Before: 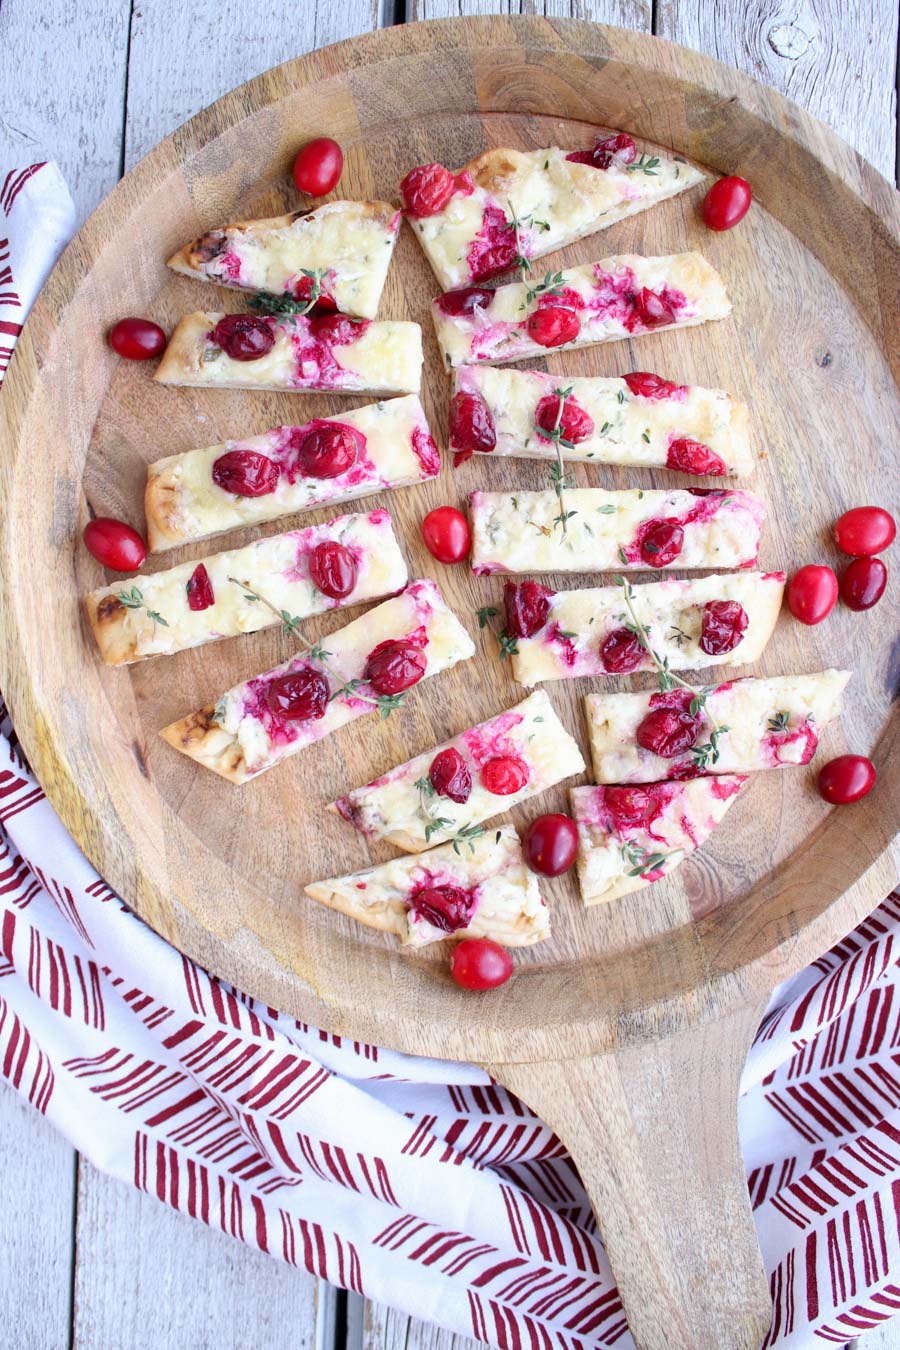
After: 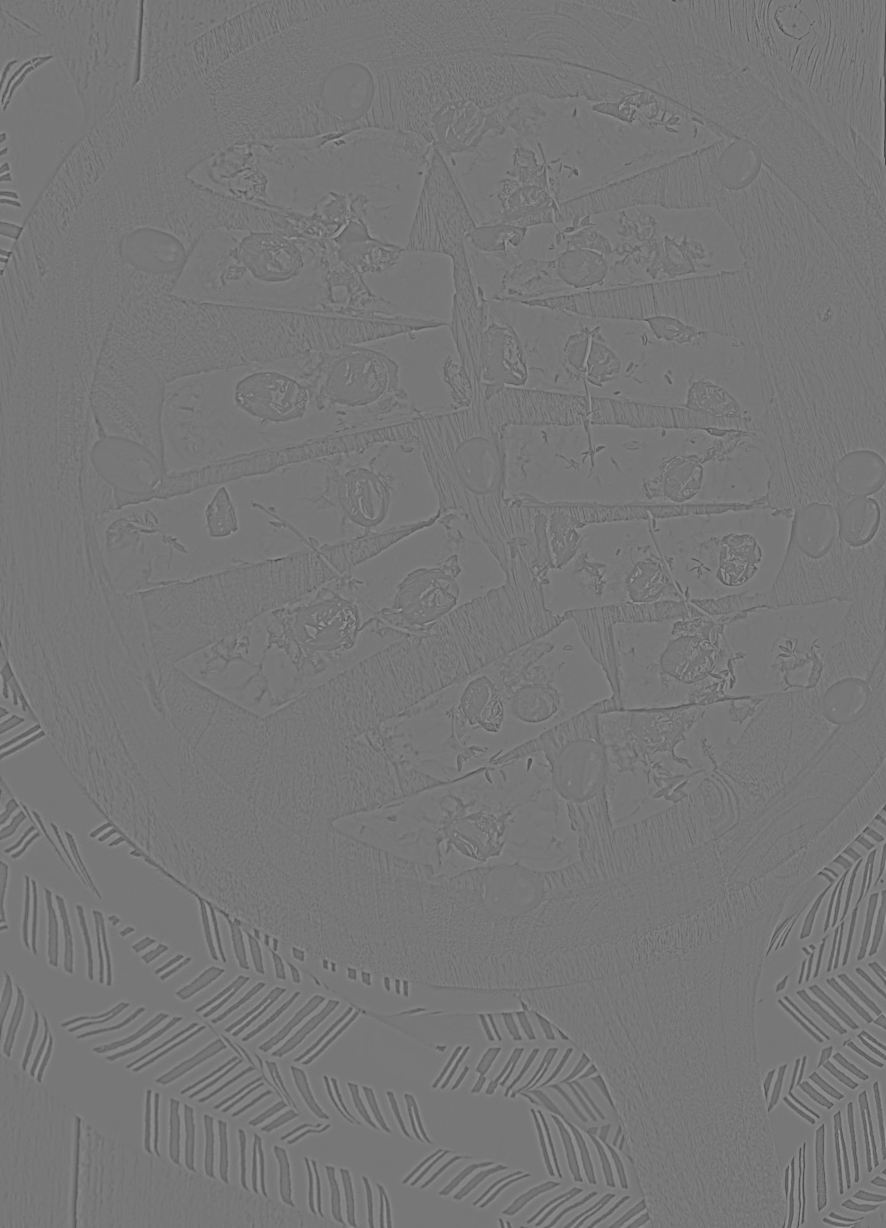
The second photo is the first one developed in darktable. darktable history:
highpass: sharpness 5.84%, contrast boost 8.44%
exposure: black level correction 0.007, exposure 0.093 EV, compensate highlight preservation false
rotate and perspective: rotation -0.013°, lens shift (vertical) -0.027, lens shift (horizontal) 0.178, crop left 0.016, crop right 0.989, crop top 0.082, crop bottom 0.918
